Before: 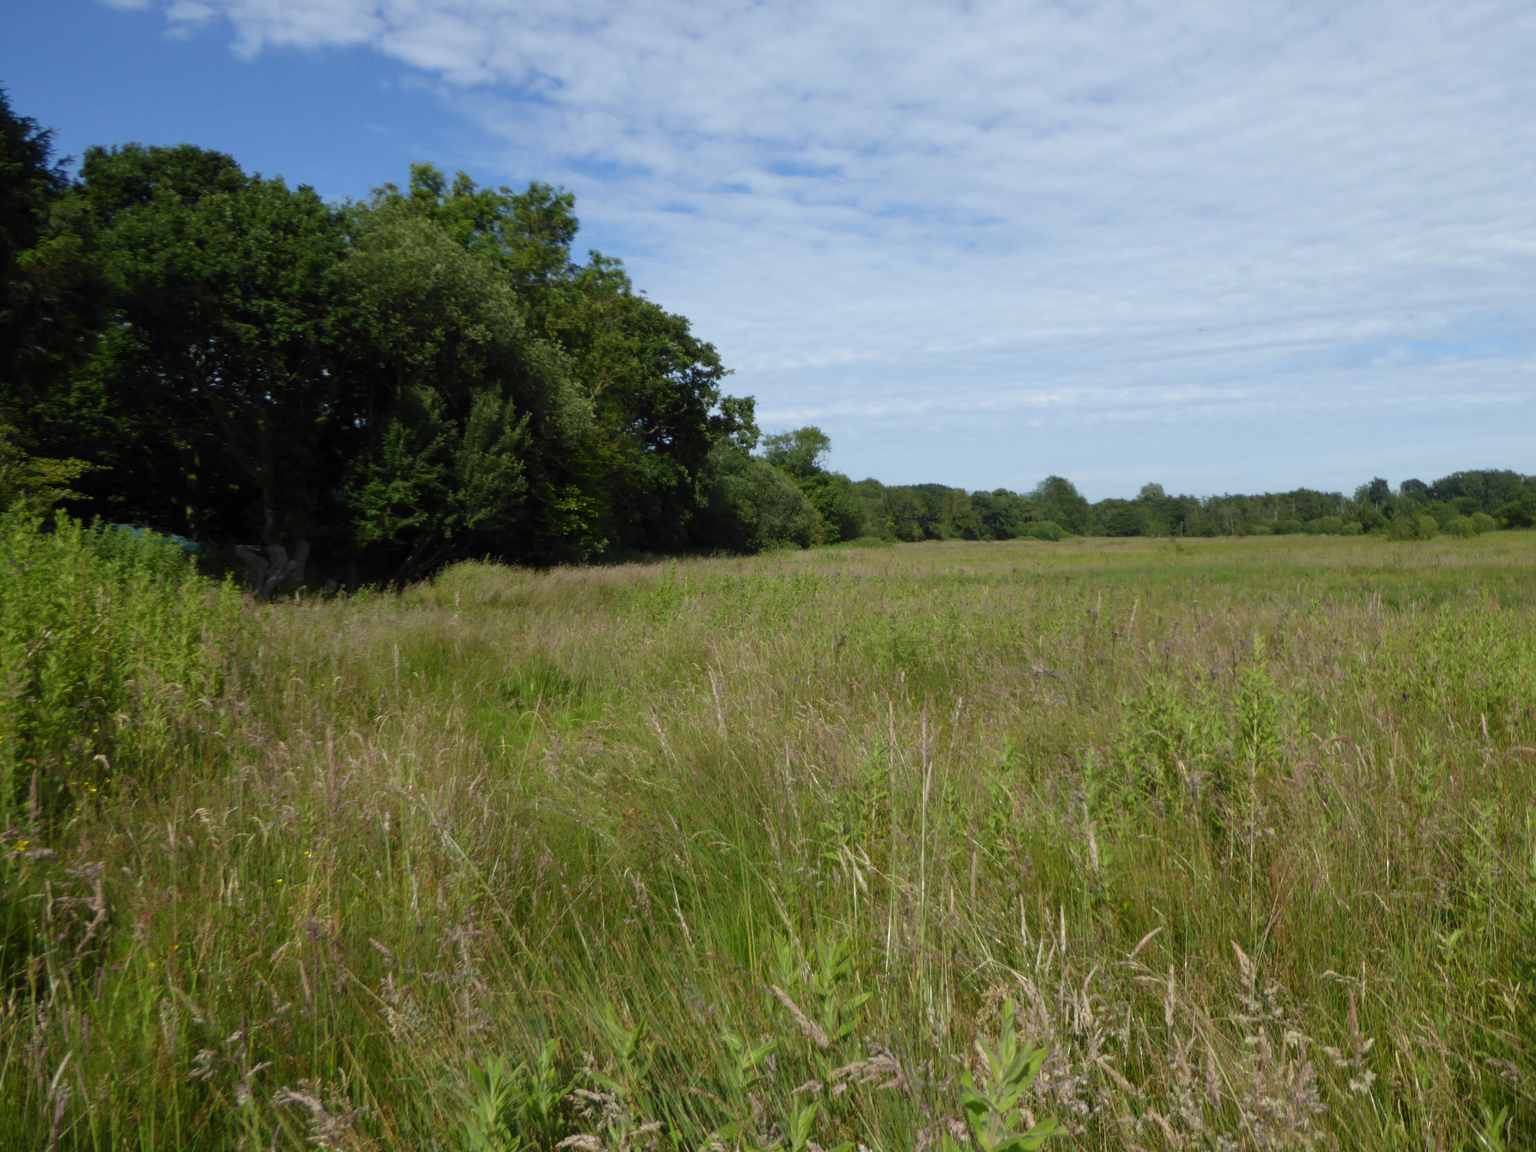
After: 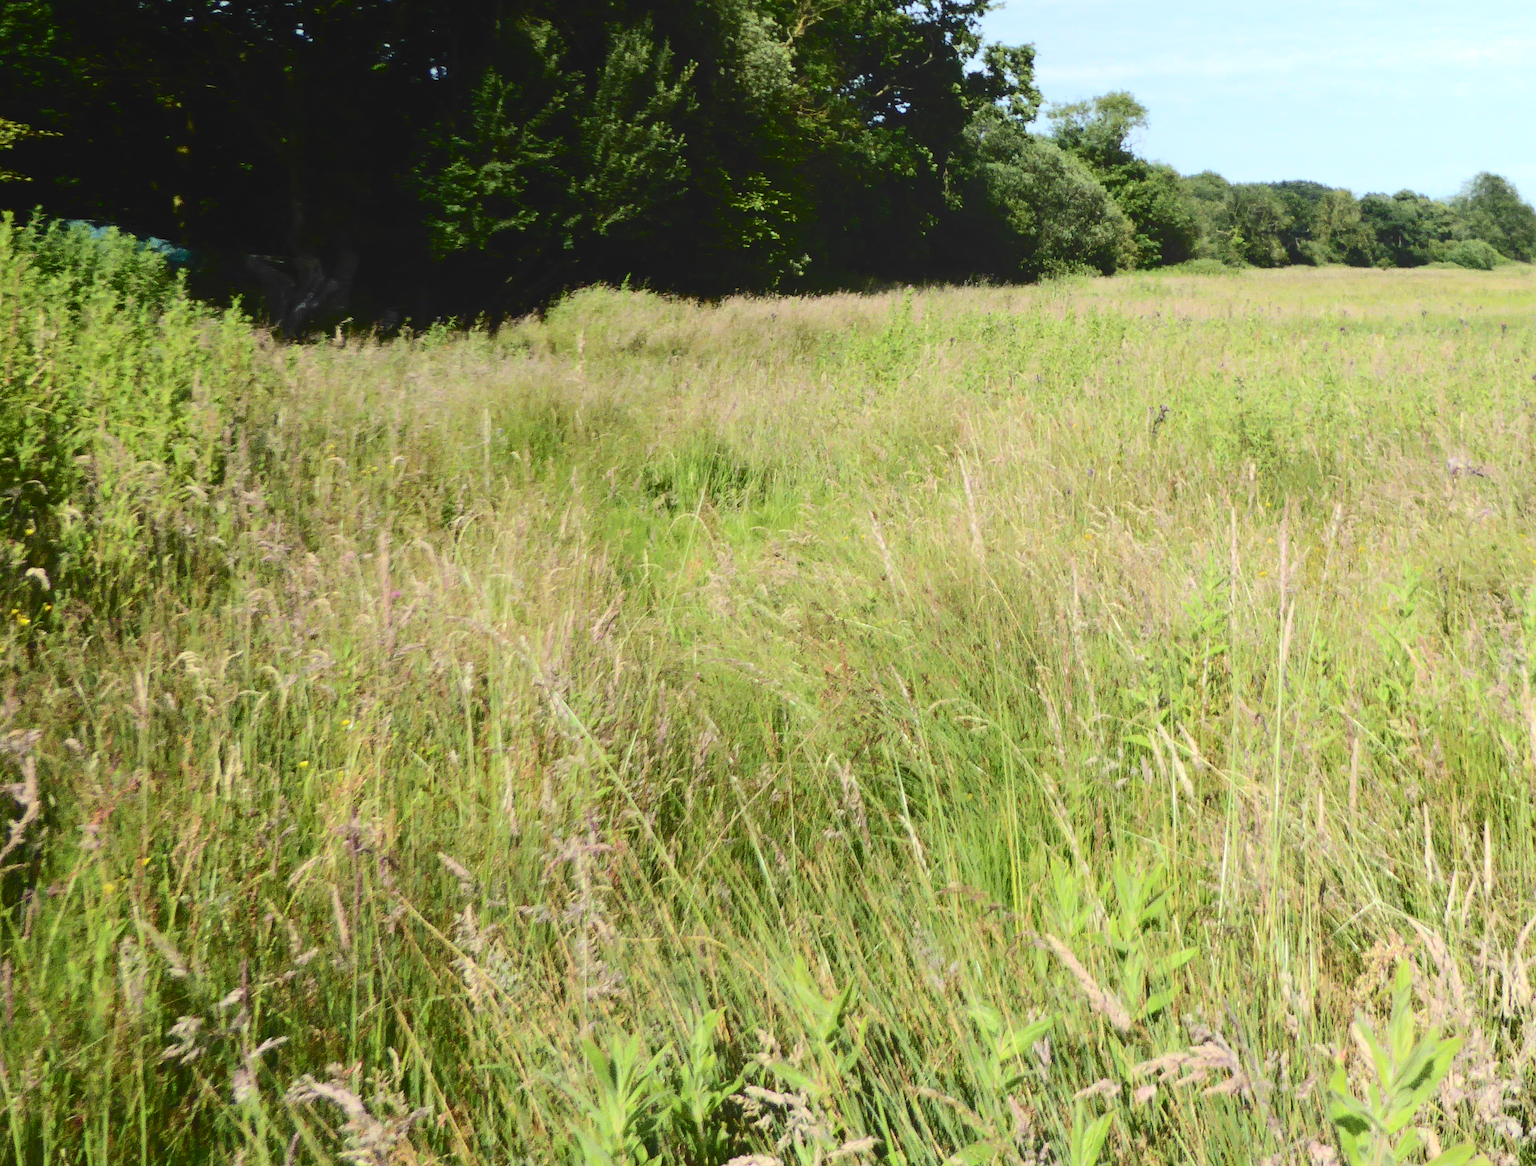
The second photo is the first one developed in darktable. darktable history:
contrast brightness saturation: contrast 0.293
crop and rotate: angle -1.01°, left 3.729%, top 31.515%, right 28.632%
exposure: exposure 0.947 EV, compensate highlight preservation false
local contrast: highlights 68%, shadows 69%, detail 82%, midtone range 0.326
tone curve: curves: ch0 [(0, 0) (0.003, 0.015) (0.011, 0.021) (0.025, 0.032) (0.044, 0.046) (0.069, 0.062) (0.1, 0.08) (0.136, 0.117) (0.177, 0.165) (0.224, 0.221) (0.277, 0.298) (0.335, 0.385) (0.399, 0.469) (0.468, 0.558) (0.543, 0.637) (0.623, 0.708) (0.709, 0.771) (0.801, 0.84) (0.898, 0.907) (1, 1)], color space Lab, independent channels, preserve colors none
sharpen: radius 1.023
